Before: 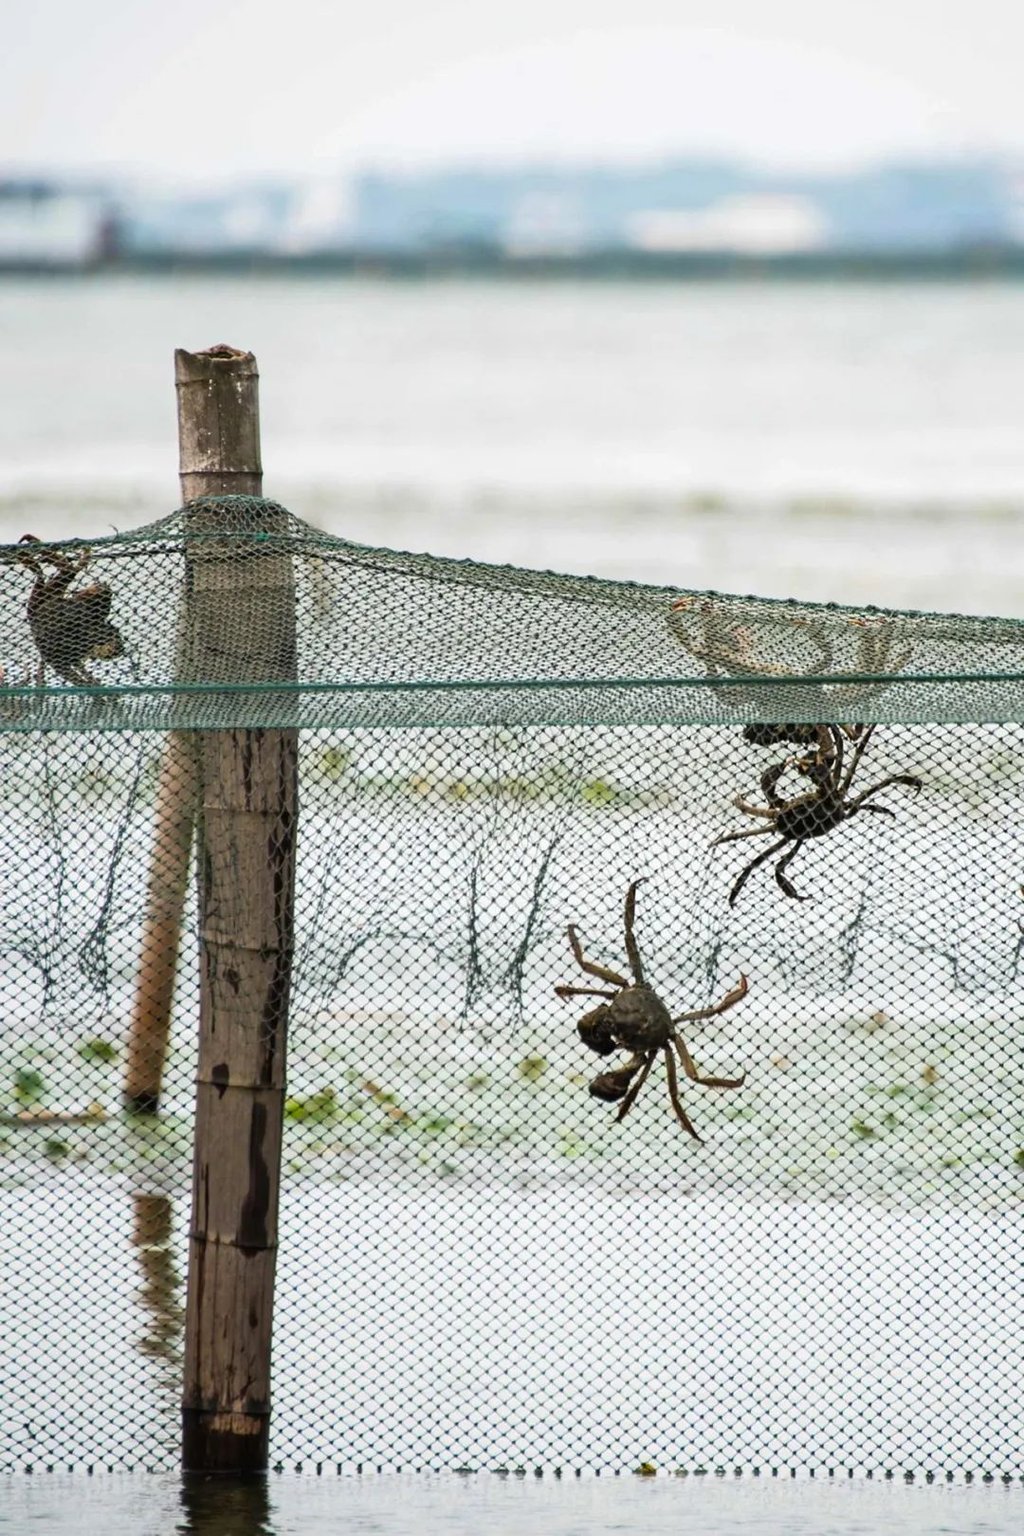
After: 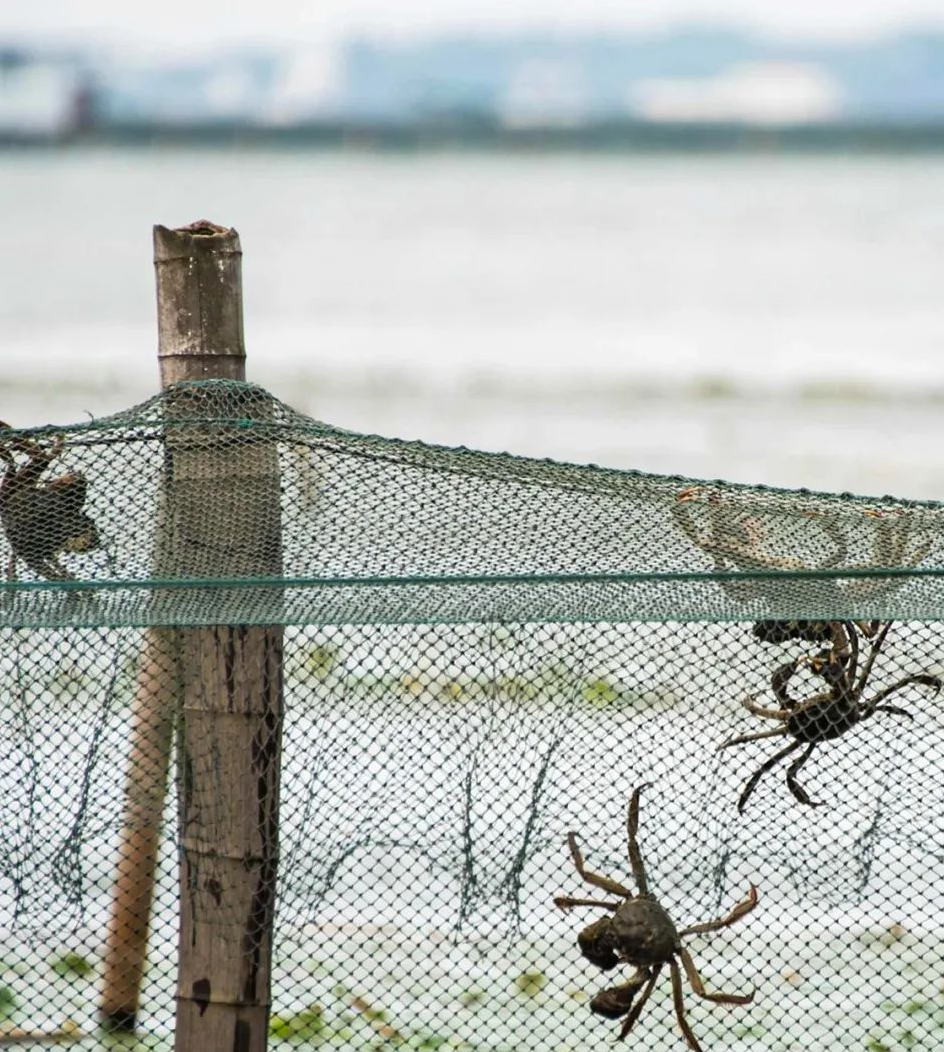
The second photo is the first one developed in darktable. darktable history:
crop: left 2.904%, top 8.847%, right 9.66%, bottom 26.208%
